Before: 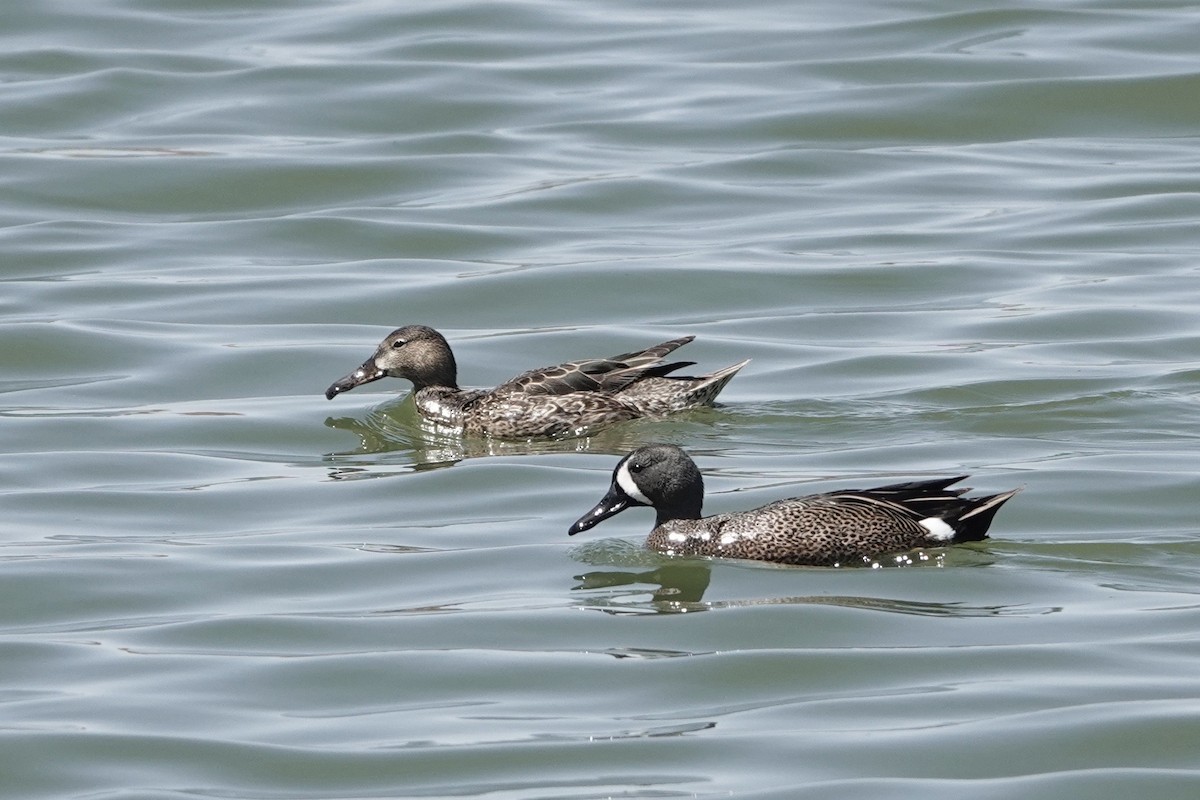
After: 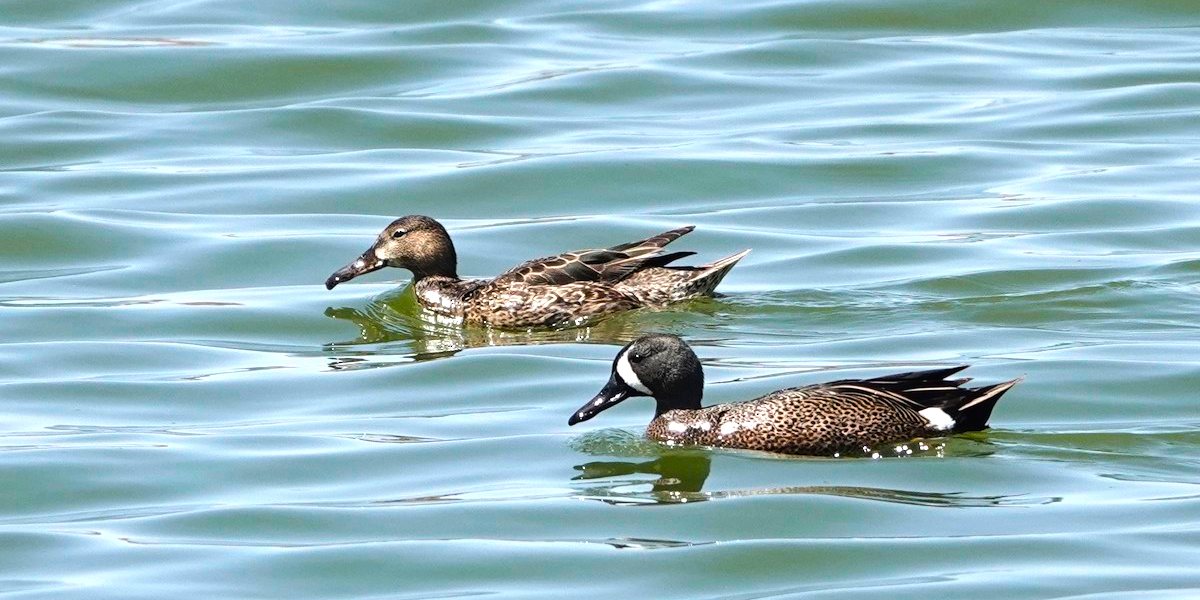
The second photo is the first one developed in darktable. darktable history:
crop: top 13.819%, bottom 11.169%
tone equalizer: -8 EV -0.75 EV, -7 EV -0.7 EV, -6 EV -0.6 EV, -5 EV -0.4 EV, -3 EV 0.4 EV, -2 EV 0.6 EV, -1 EV 0.7 EV, +0 EV 0.75 EV, edges refinement/feathering 500, mask exposure compensation -1.57 EV, preserve details no
color balance rgb: perceptual saturation grading › global saturation 100%
